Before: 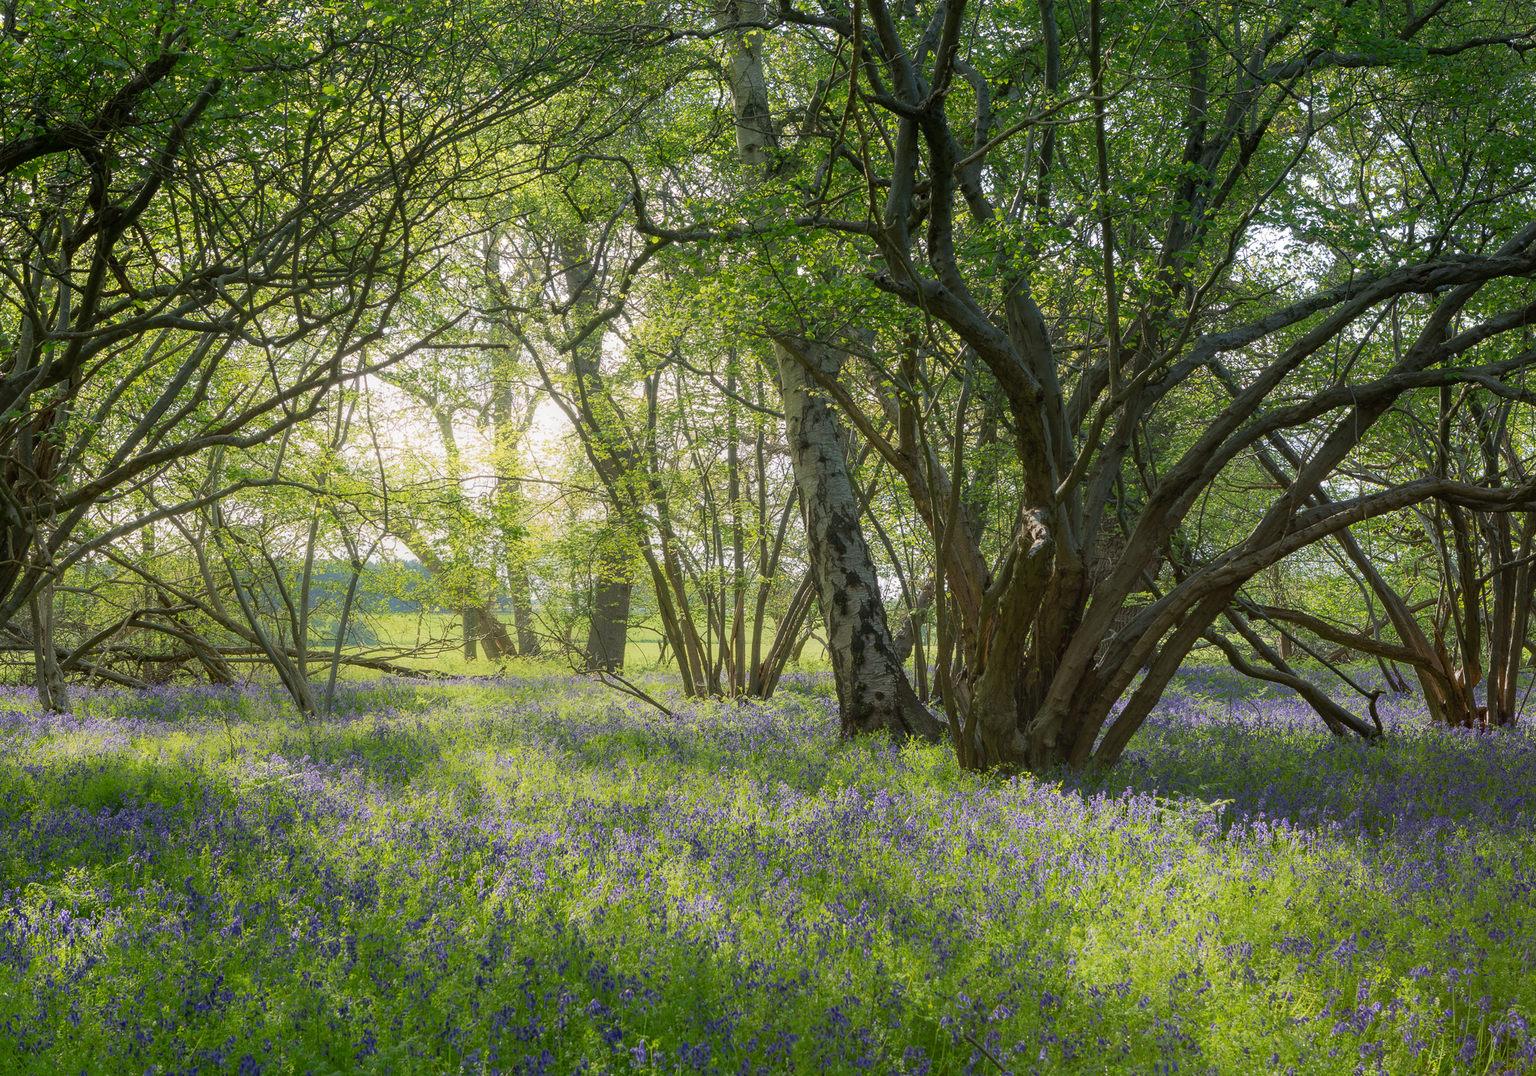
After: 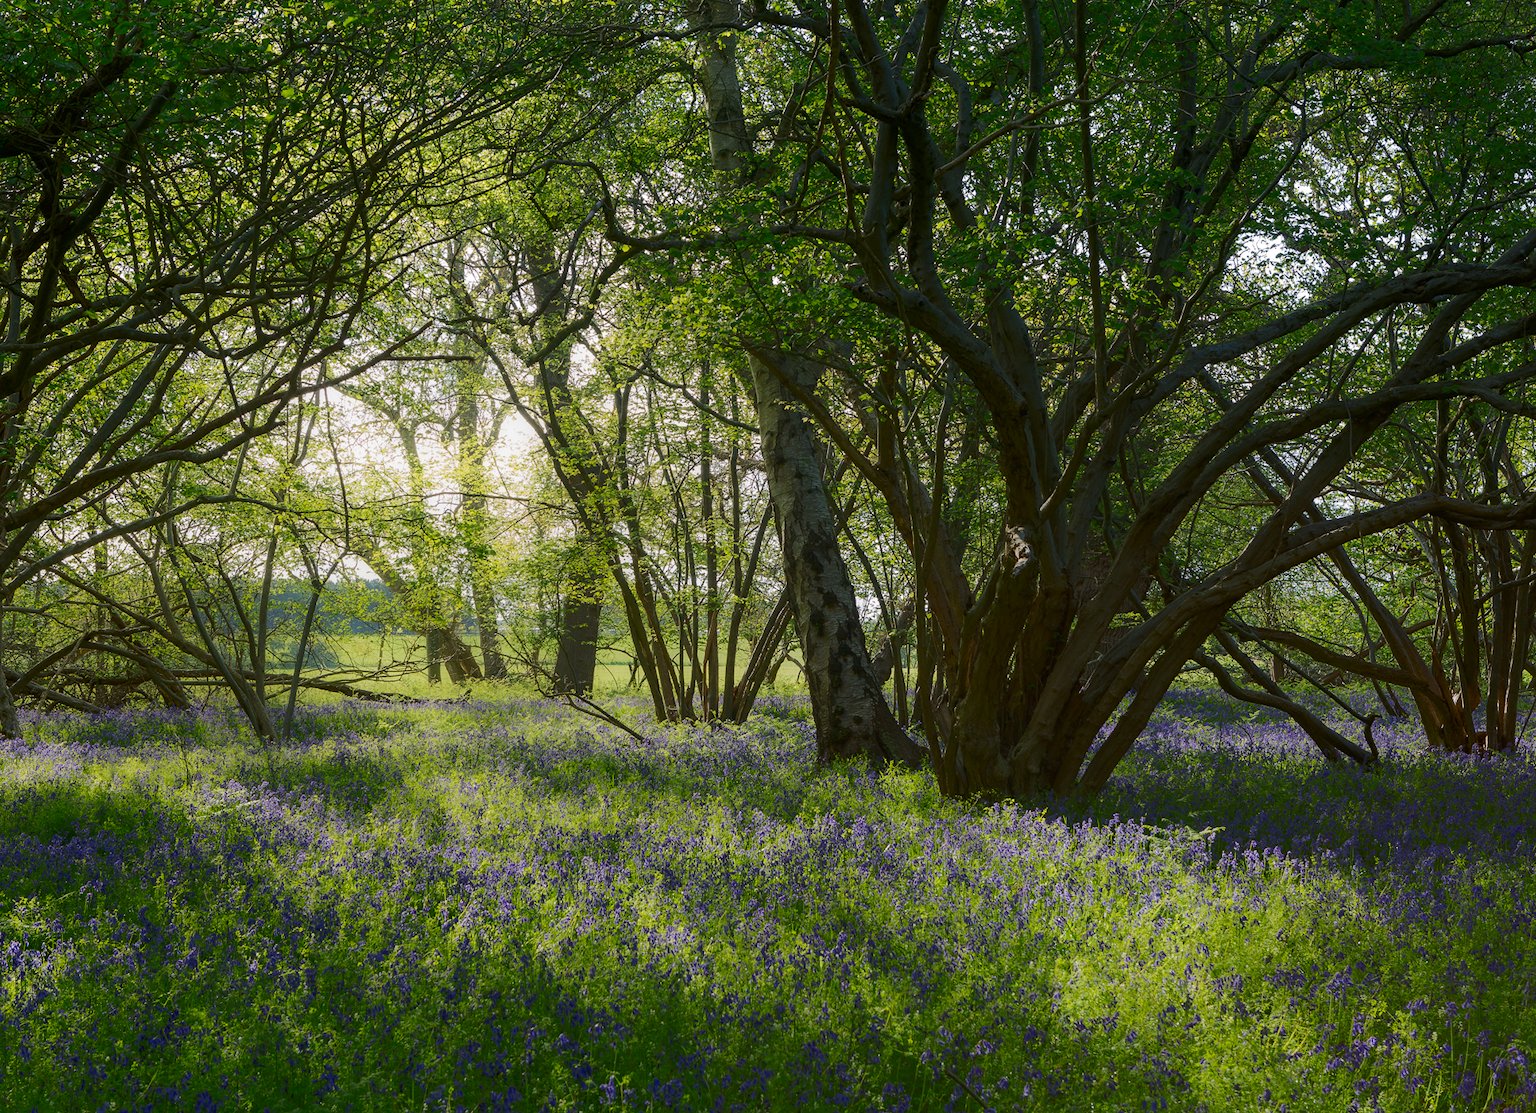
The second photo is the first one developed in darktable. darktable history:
tone curve: curves: ch0 [(0, 0) (0.003, 0.002) (0.011, 0.007) (0.025, 0.015) (0.044, 0.026) (0.069, 0.041) (0.1, 0.059) (0.136, 0.08) (0.177, 0.105) (0.224, 0.132) (0.277, 0.163) (0.335, 0.198) (0.399, 0.253) (0.468, 0.341) (0.543, 0.435) (0.623, 0.532) (0.709, 0.635) (0.801, 0.745) (0.898, 0.873) (1, 1)], color space Lab, independent channels, preserve colors none
crop and rotate: left 3.308%
